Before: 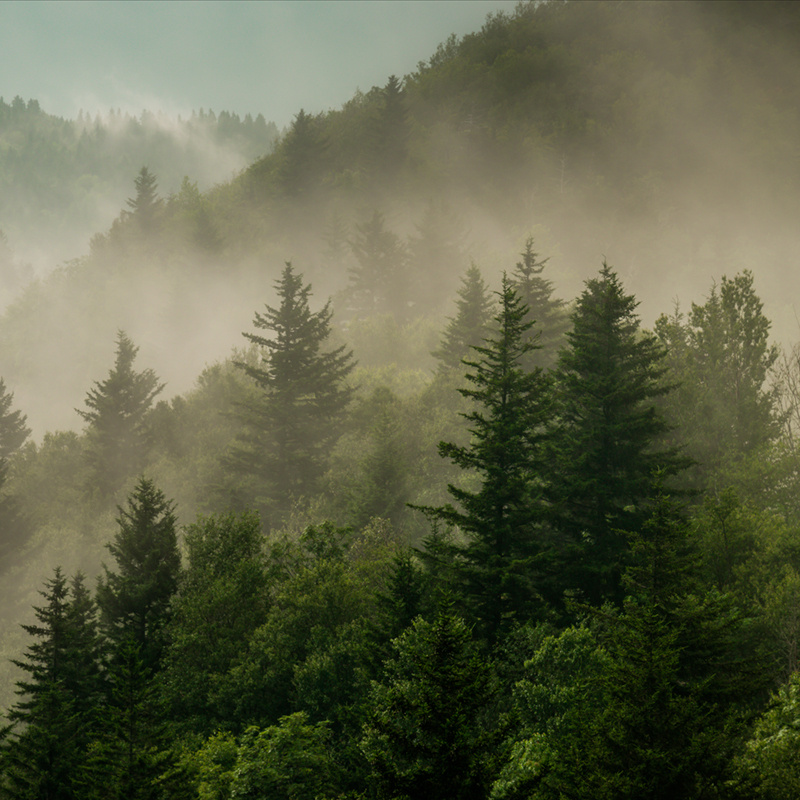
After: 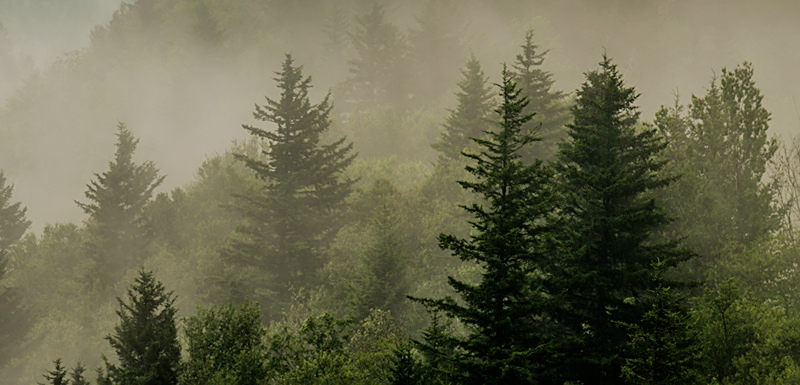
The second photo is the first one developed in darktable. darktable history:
tone equalizer: mask exposure compensation -0.504 EV
filmic rgb: black relative exposure -7.65 EV, white relative exposure 4.56 EV, hardness 3.61
crop and rotate: top 26.089%, bottom 25.689%
sharpen: amount 0.49
